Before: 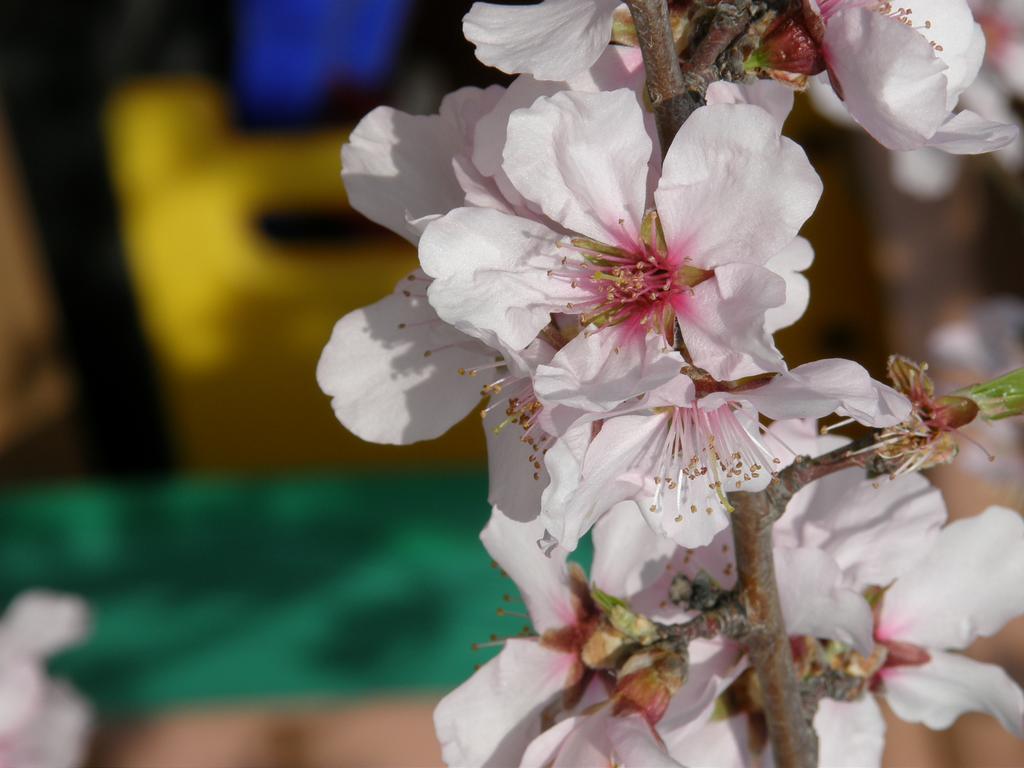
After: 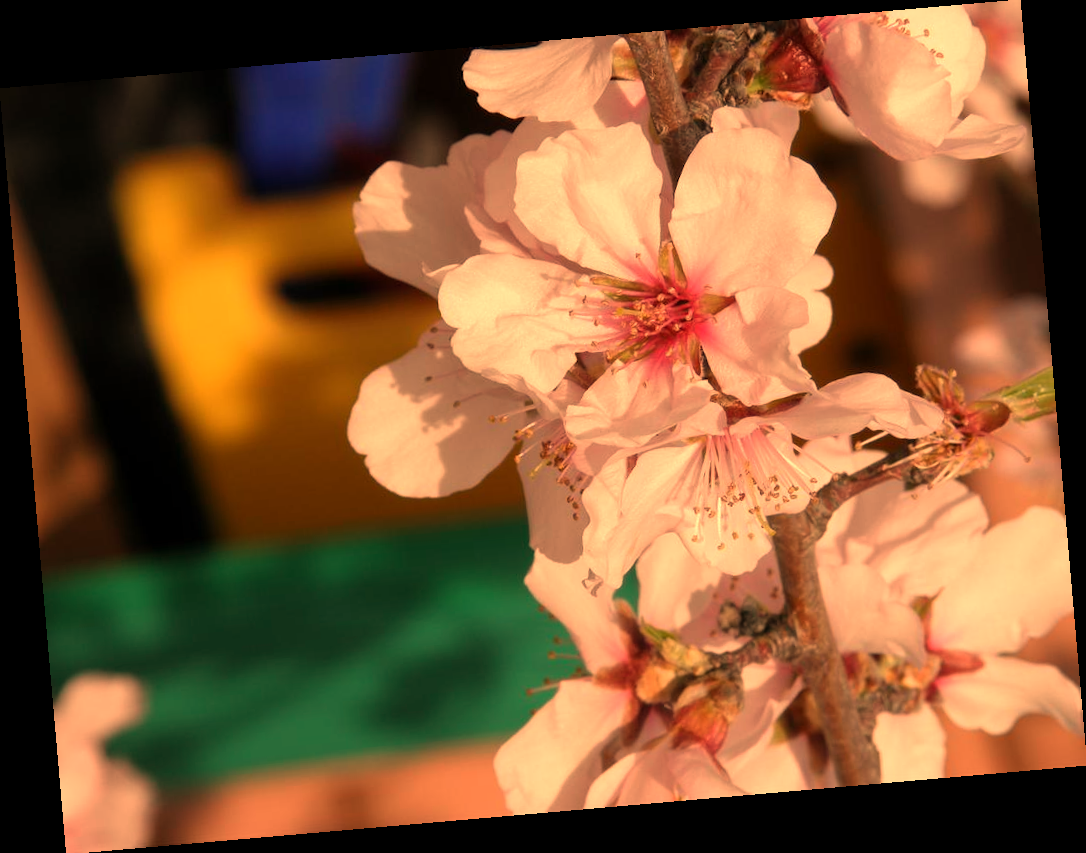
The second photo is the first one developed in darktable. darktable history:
white balance: red 1.467, blue 0.684
rotate and perspective: rotation -4.98°, automatic cropping off
